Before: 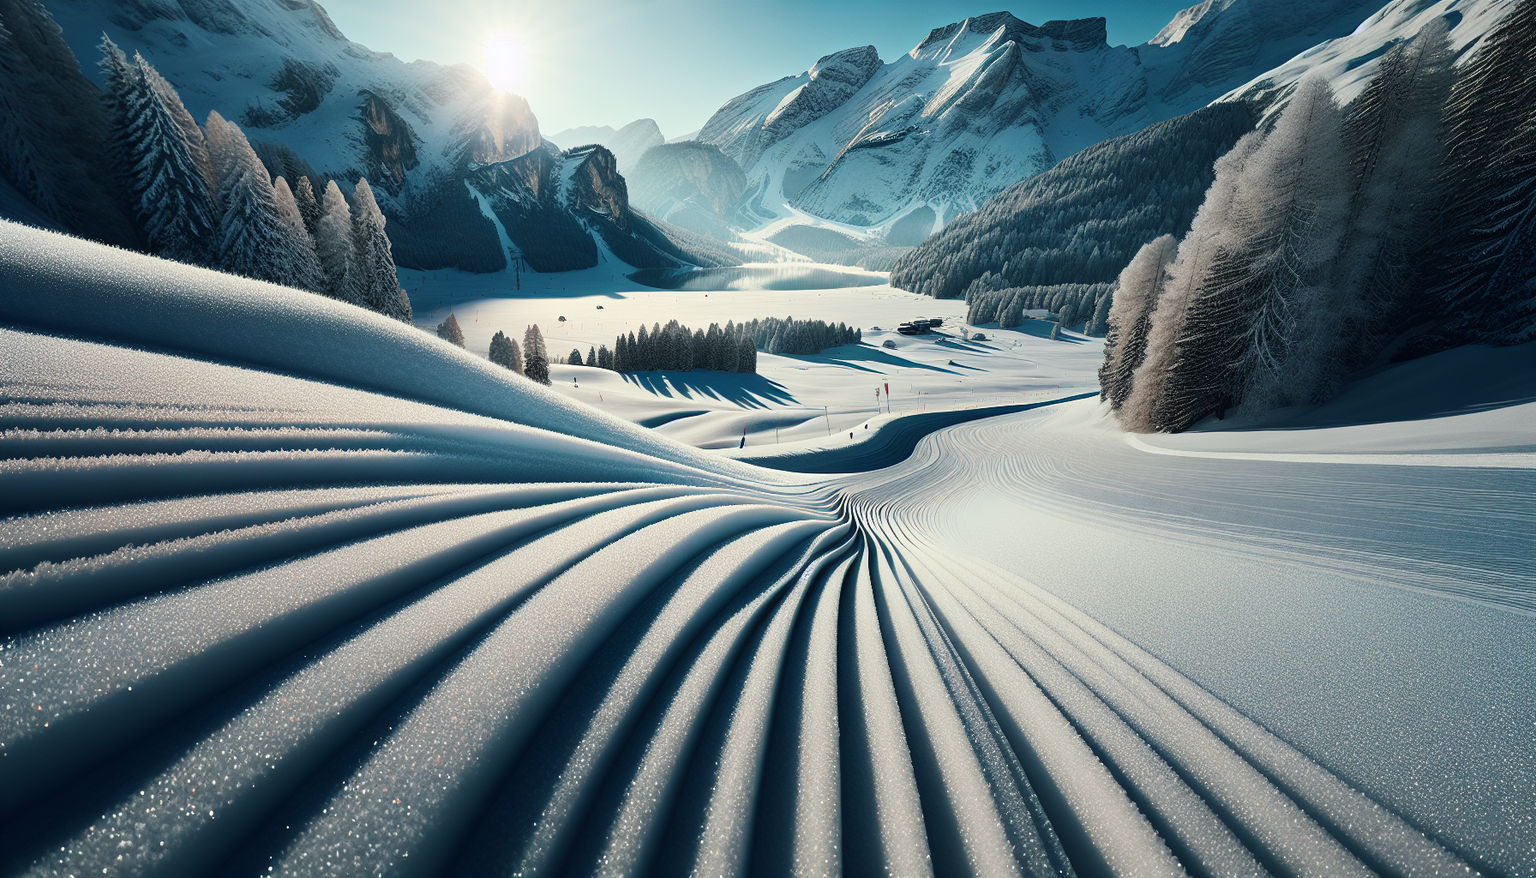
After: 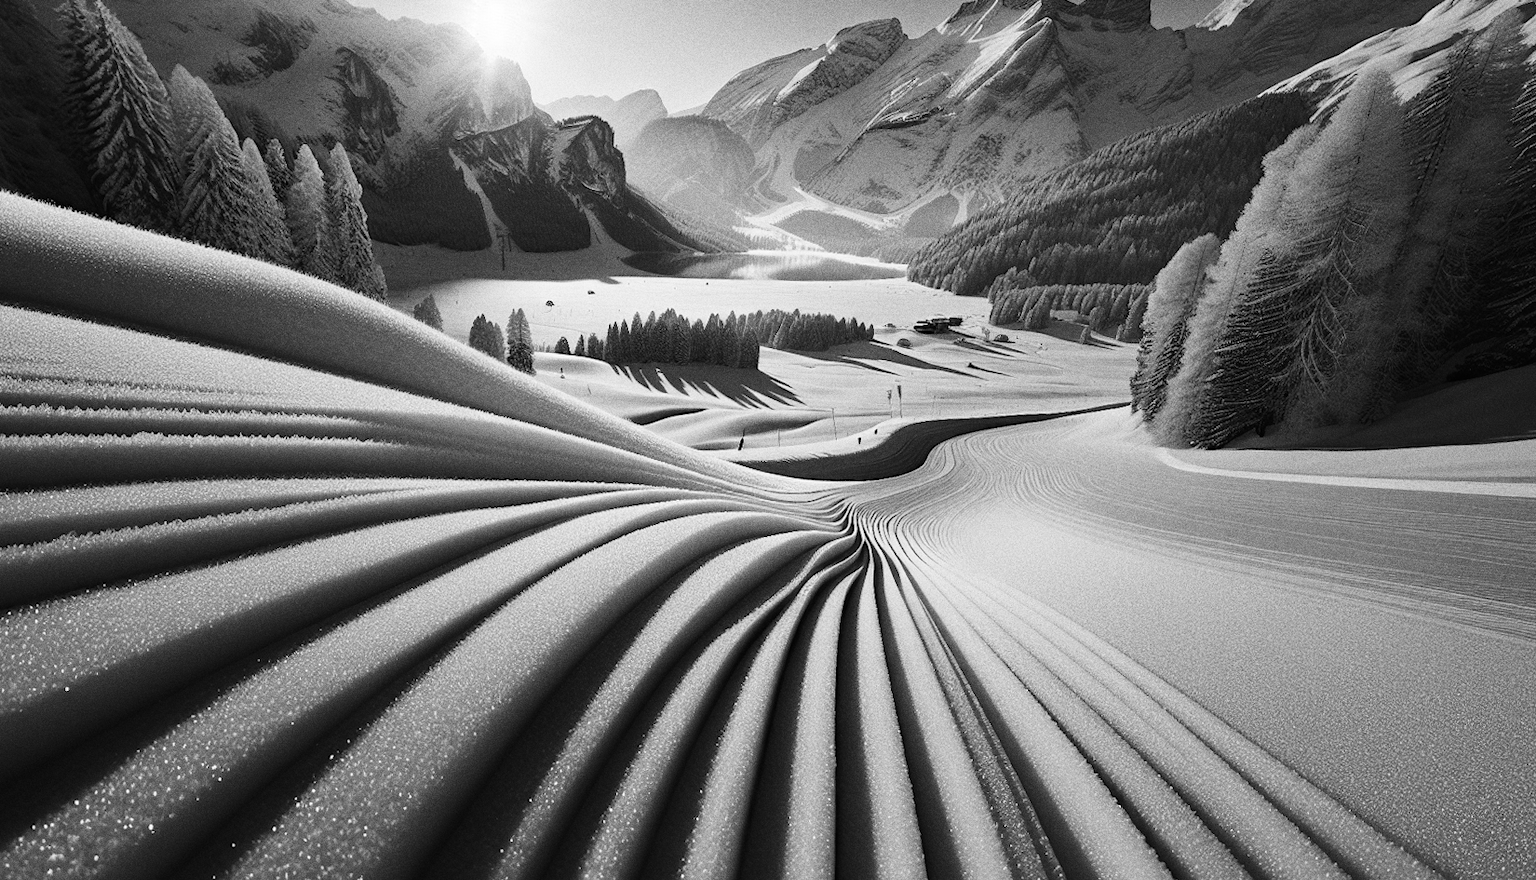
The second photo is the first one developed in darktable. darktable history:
rotate and perspective: rotation -0.45°, automatic cropping original format, crop left 0.008, crop right 0.992, crop top 0.012, crop bottom 0.988
crop and rotate: angle -2.38°
exposure: exposure -0.041 EV, compensate highlight preservation false
haze removal: compatibility mode true, adaptive false
monochrome: on, module defaults
grain: coarseness 0.09 ISO, strength 40%
contrast brightness saturation: saturation -1
